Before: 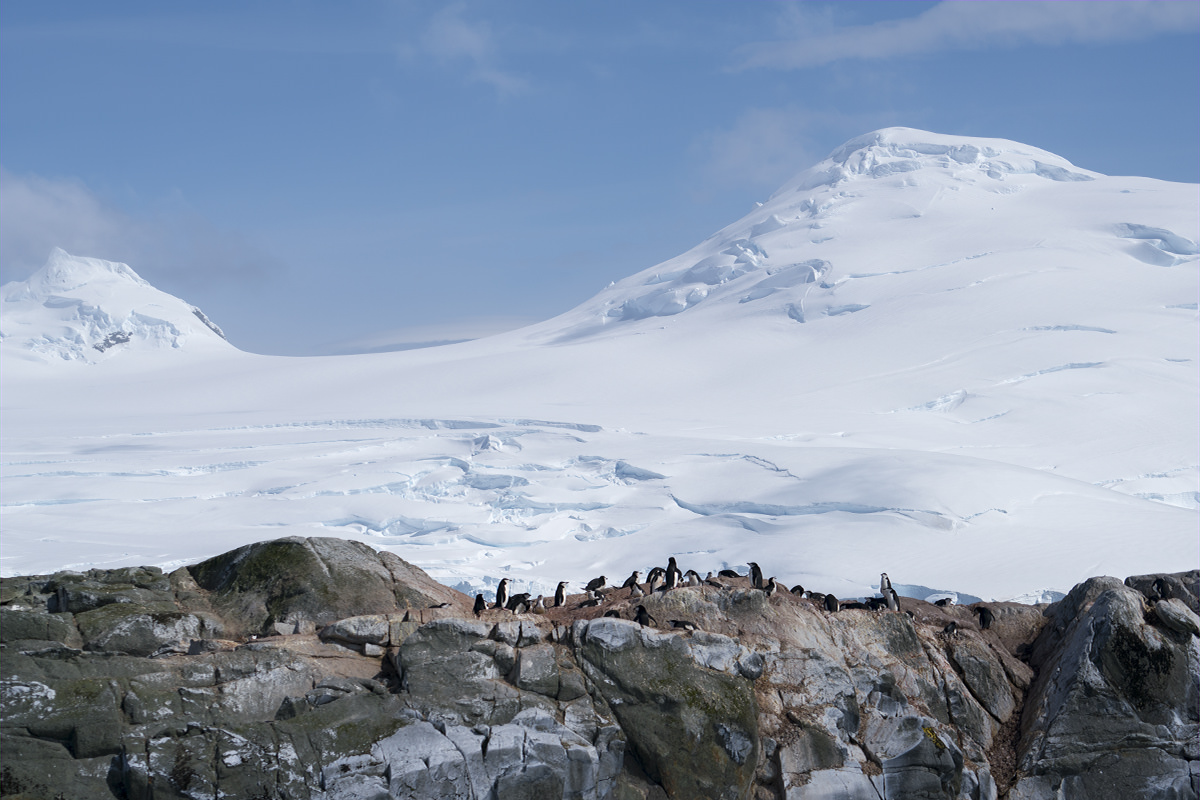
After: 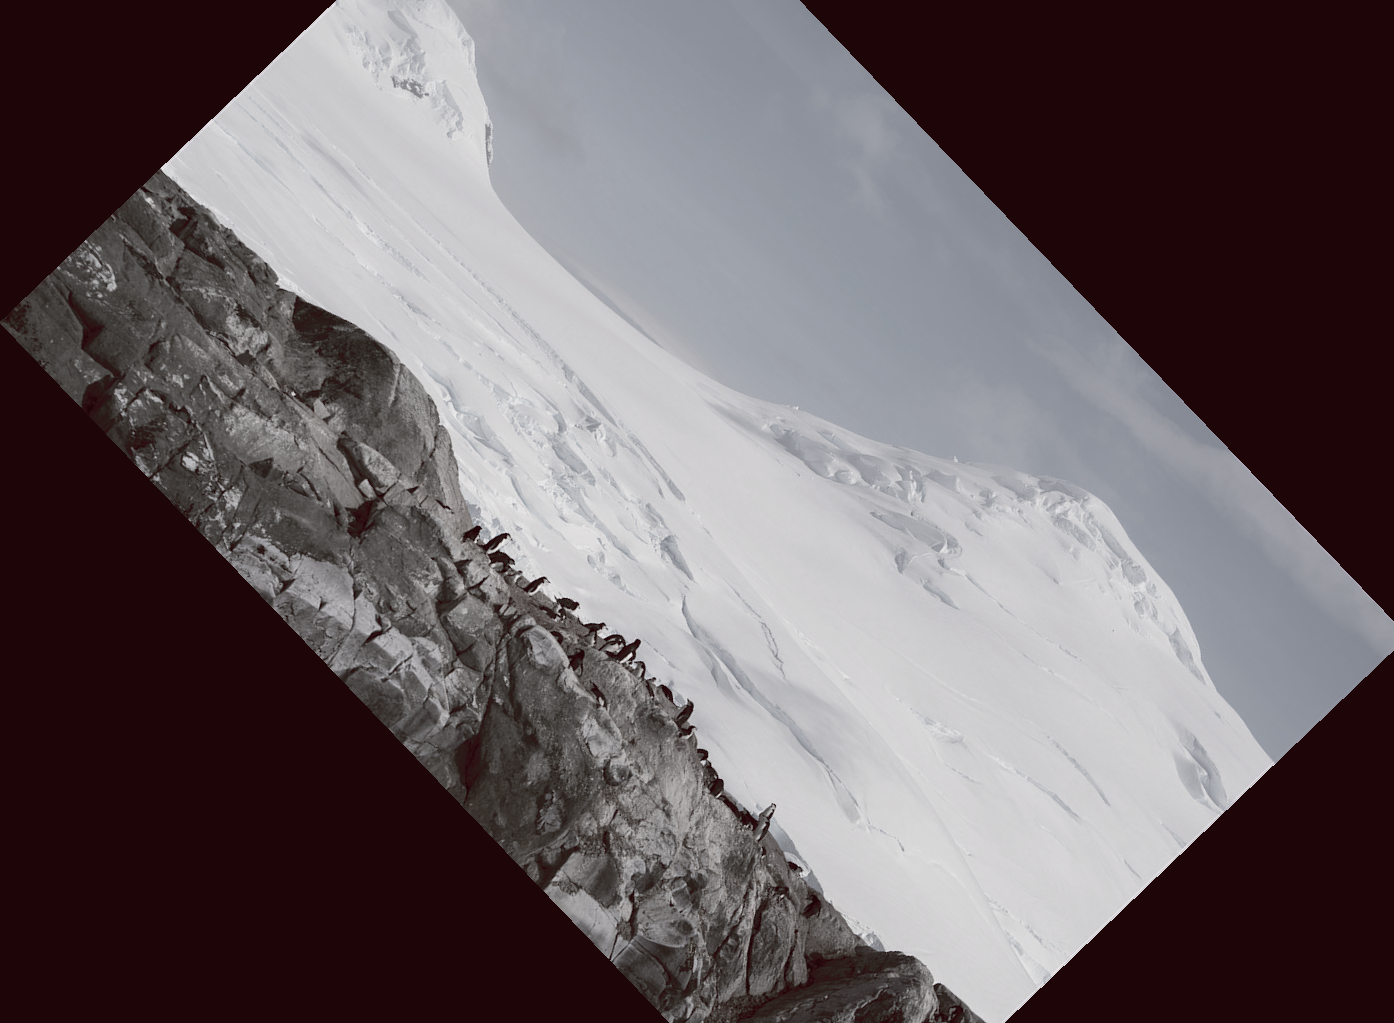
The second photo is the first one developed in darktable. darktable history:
color balance rgb: shadows lift › luminance 1%, shadows lift › chroma 0.2%, shadows lift › hue 20°, power › luminance 1%, power › chroma 0.4%, power › hue 34°, highlights gain › luminance 0.8%, highlights gain › chroma 0.4%, highlights gain › hue 44°, global offset › chroma 0.4%, global offset › hue 34°, white fulcrum 0.08 EV, linear chroma grading › shadows -7%, linear chroma grading › highlights -7%, linear chroma grading › global chroma -10%, linear chroma grading › mid-tones -8%, perceptual saturation grading › global saturation -28%, perceptual saturation grading › highlights -20%, perceptual saturation grading › mid-tones -24%, perceptual saturation grading › shadows -24%, perceptual brilliance grading › global brilliance -1%, perceptual brilliance grading › highlights -1%, perceptual brilliance grading › mid-tones -1%, perceptual brilliance grading › shadows -1%, global vibrance -17%, contrast -6%
crop and rotate: angle -46.26°, top 16.234%, right 0.912%, bottom 11.704%
color zones: curves: ch0 [(0, 0.613) (0.01, 0.613) (0.245, 0.448) (0.498, 0.529) (0.642, 0.665) (0.879, 0.777) (0.99, 0.613)]; ch1 [(0, 0.272) (0.219, 0.127) (0.724, 0.346)]
